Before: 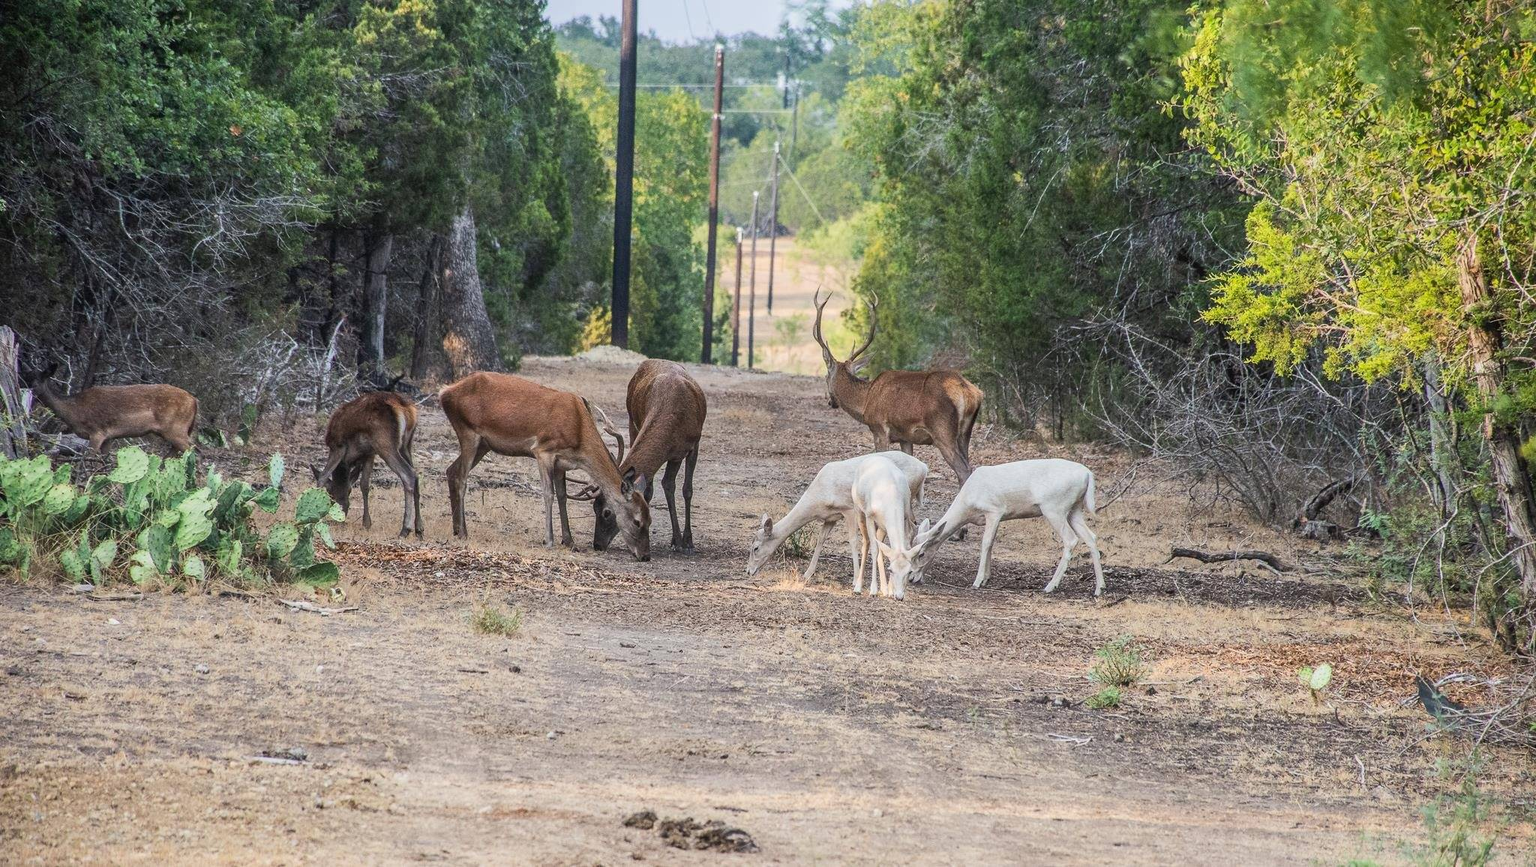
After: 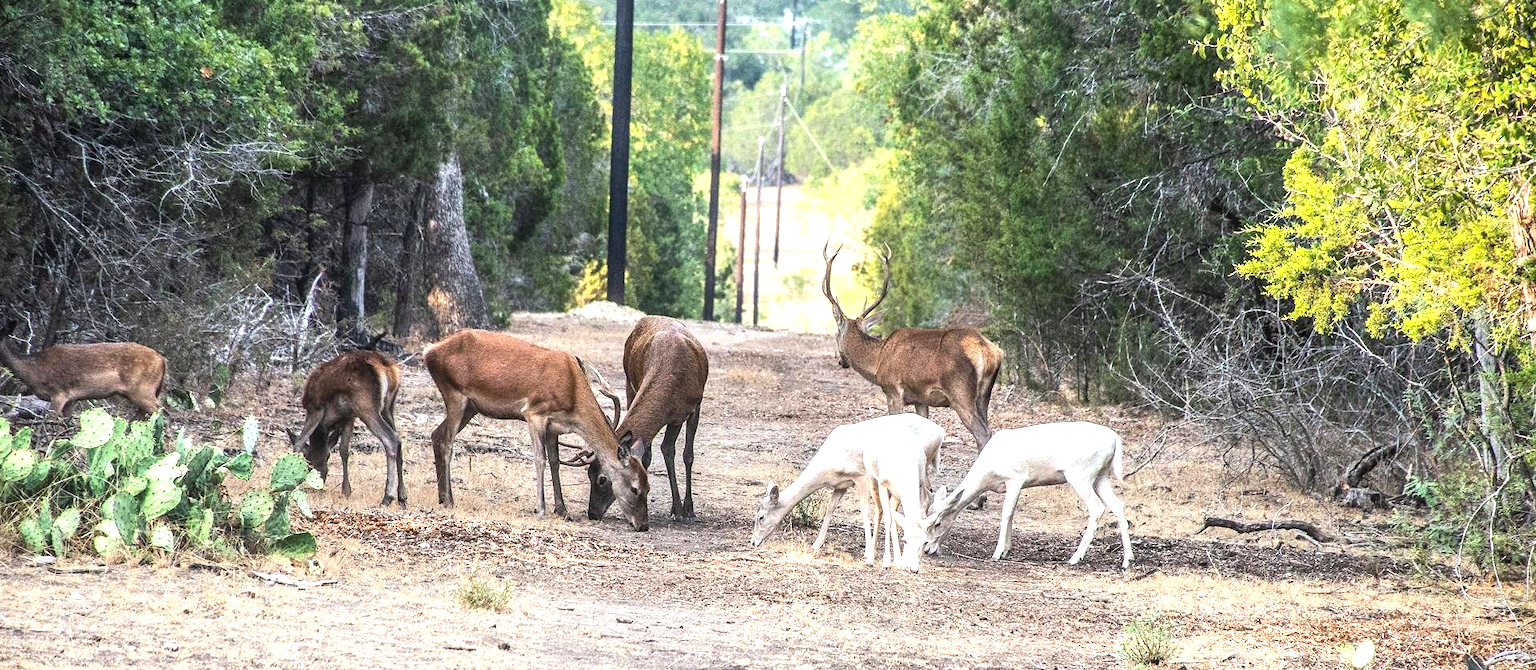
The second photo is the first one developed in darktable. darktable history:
crop: left 2.737%, top 7.287%, right 3.421%, bottom 20.179%
exposure: exposure 0.657 EV, compensate highlight preservation false
tone equalizer: -8 EV -0.417 EV, -7 EV -0.389 EV, -6 EV -0.333 EV, -5 EV -0.222 EV, -3 EV 0.222 EV, -2 EV 0.333 EV, -1 EV 0.389 EV, +0 EV 0.417 EV, edges refinement/feathering 500, mask exposure compensation -1.57 EV, preserve details no
